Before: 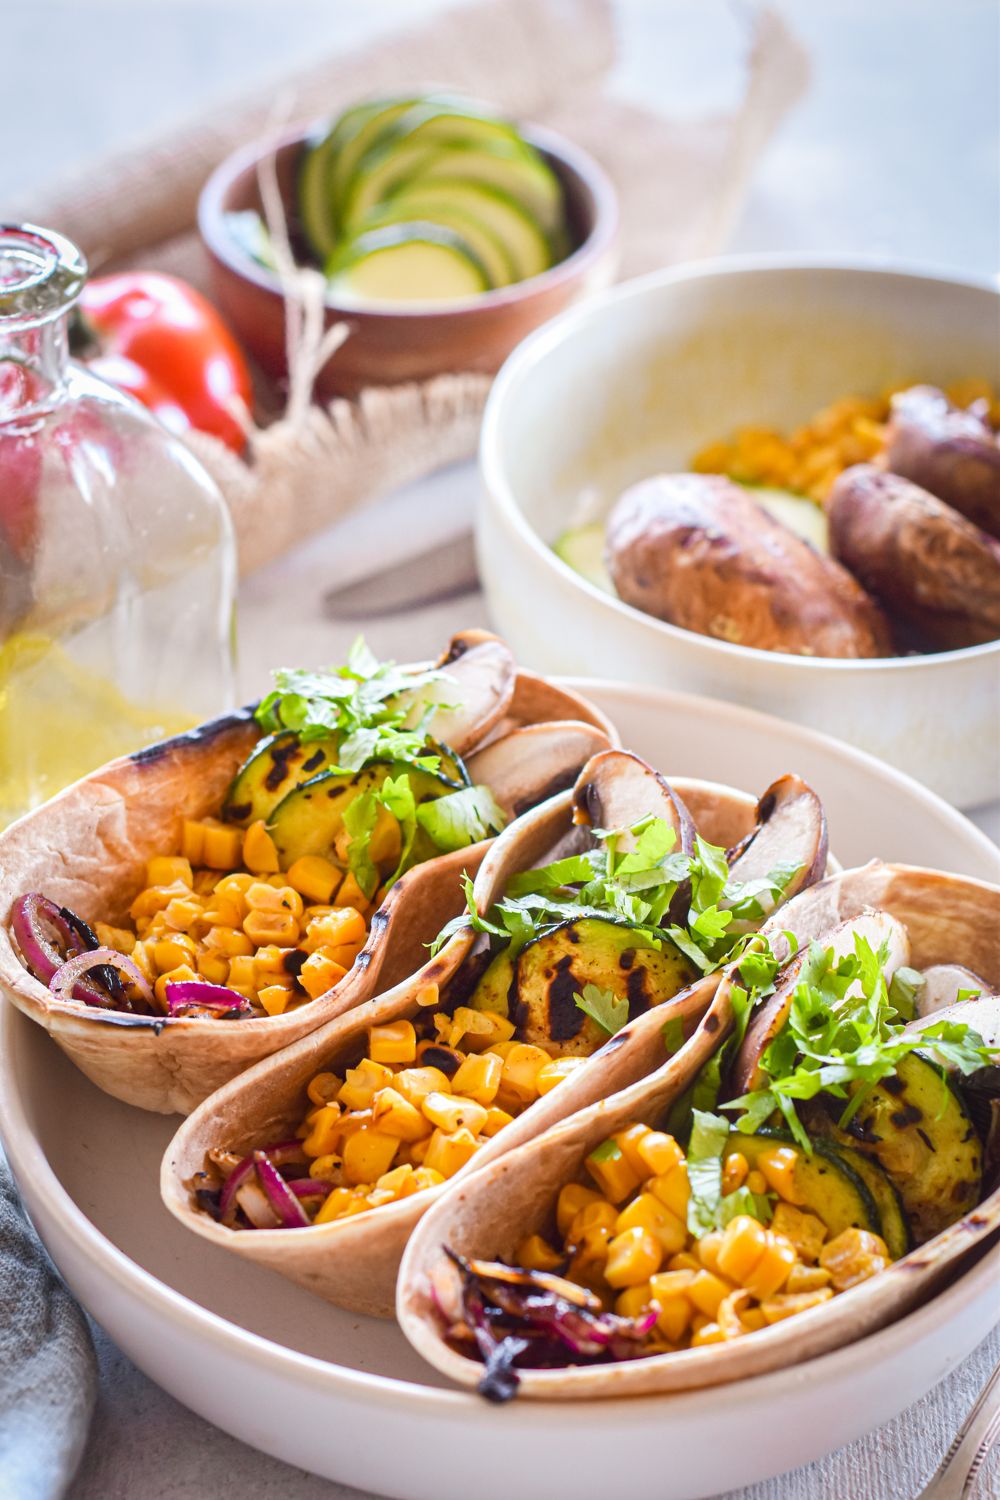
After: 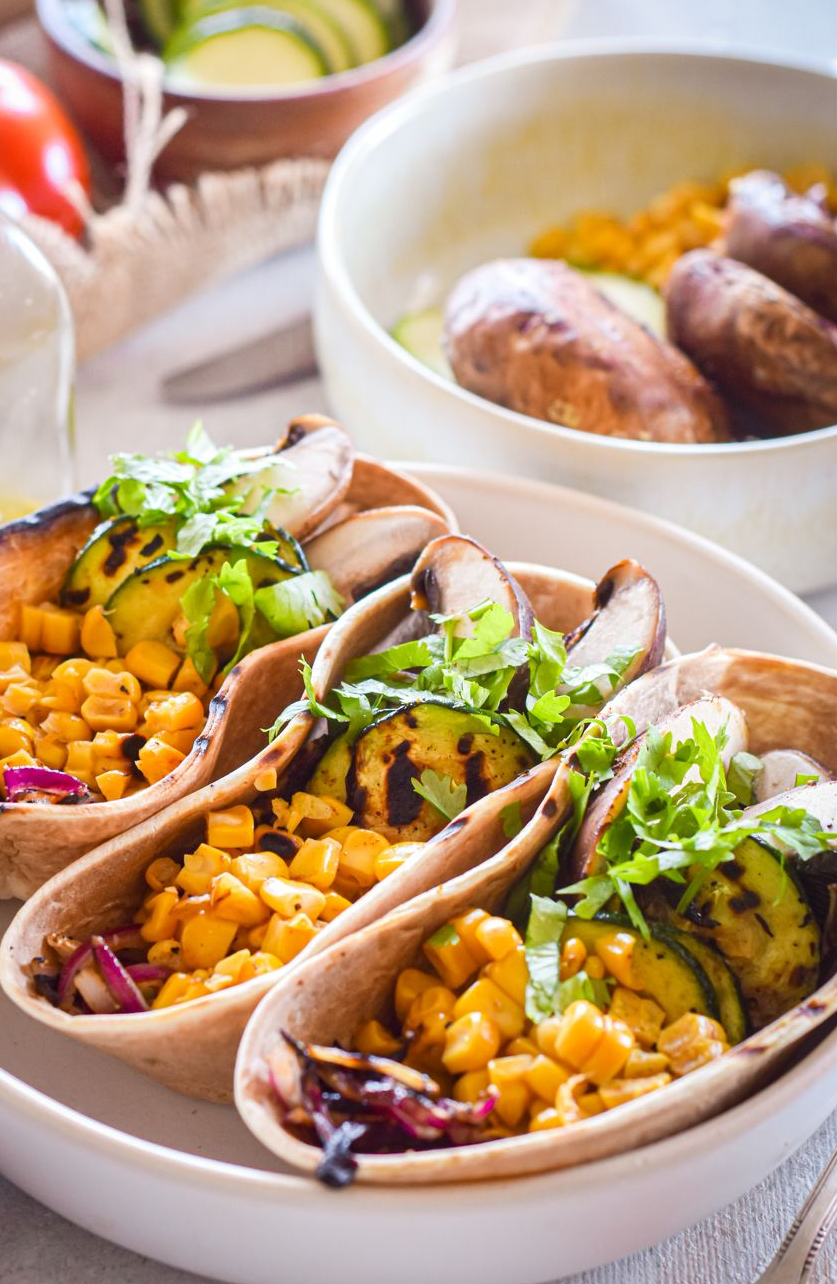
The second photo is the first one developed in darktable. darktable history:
crop: left 16.262%, top 14.38%
